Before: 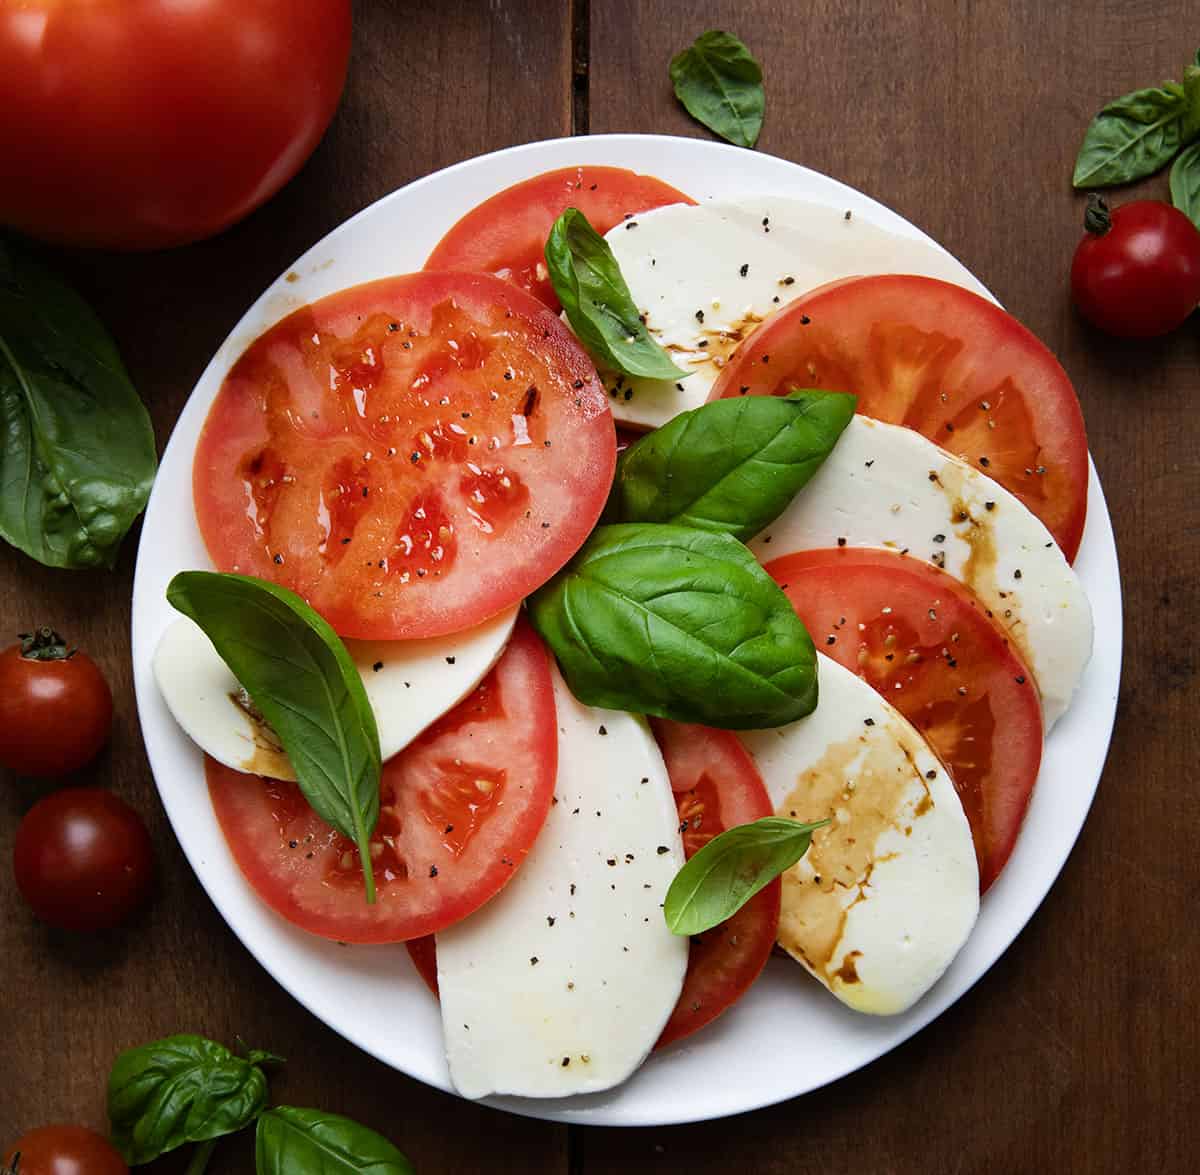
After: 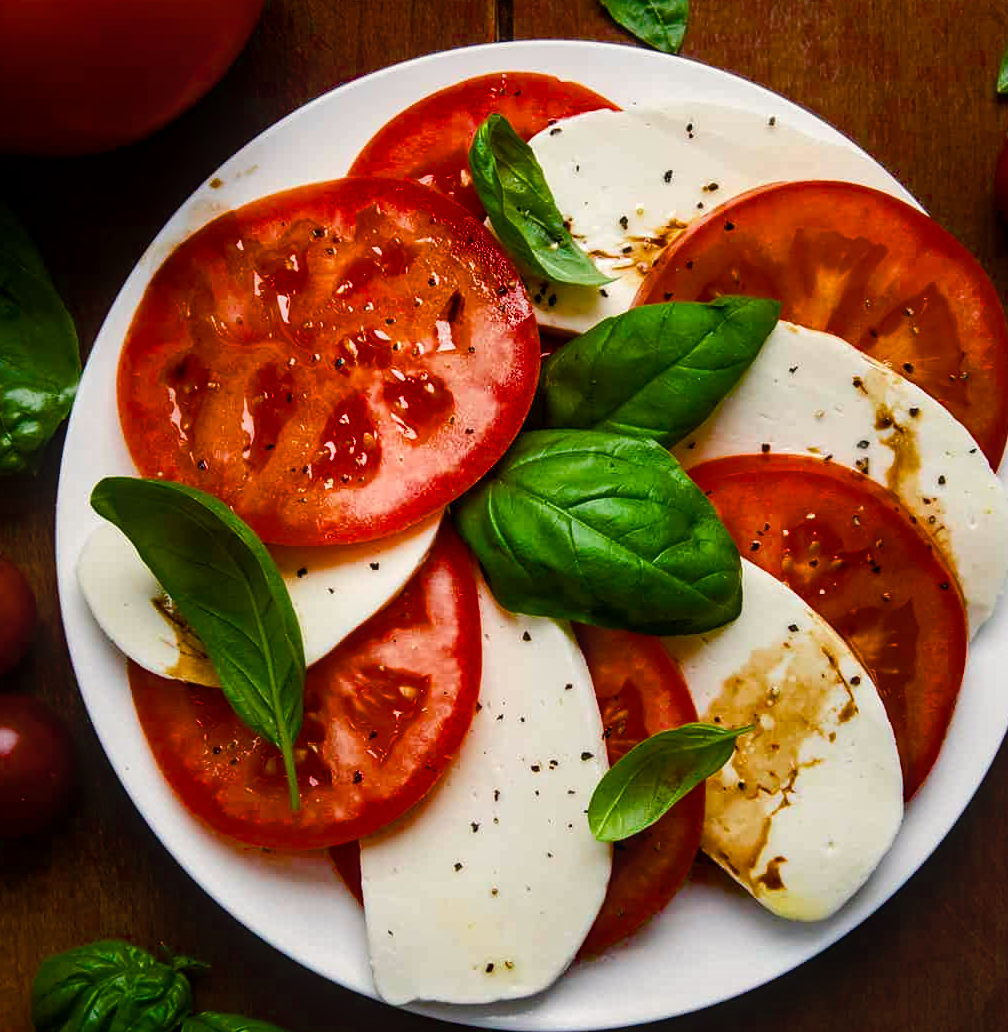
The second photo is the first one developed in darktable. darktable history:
local contrast: on, module defaults
color balance rgb: highlights gain › chroma 2.137%, highlights gain › hue 74.46°, linear chroma grading › global chroma 0.667%, perceptual saturation grading › global saturation 45.287%, perceptual saturation grading › highlights -50.323%, perceptual saturation grading › shadows 30.933%, saturation formula JzAzBz (2021)
crop: left 6.38%, top 8.041%, right 9.535%, bottom 4.109%
